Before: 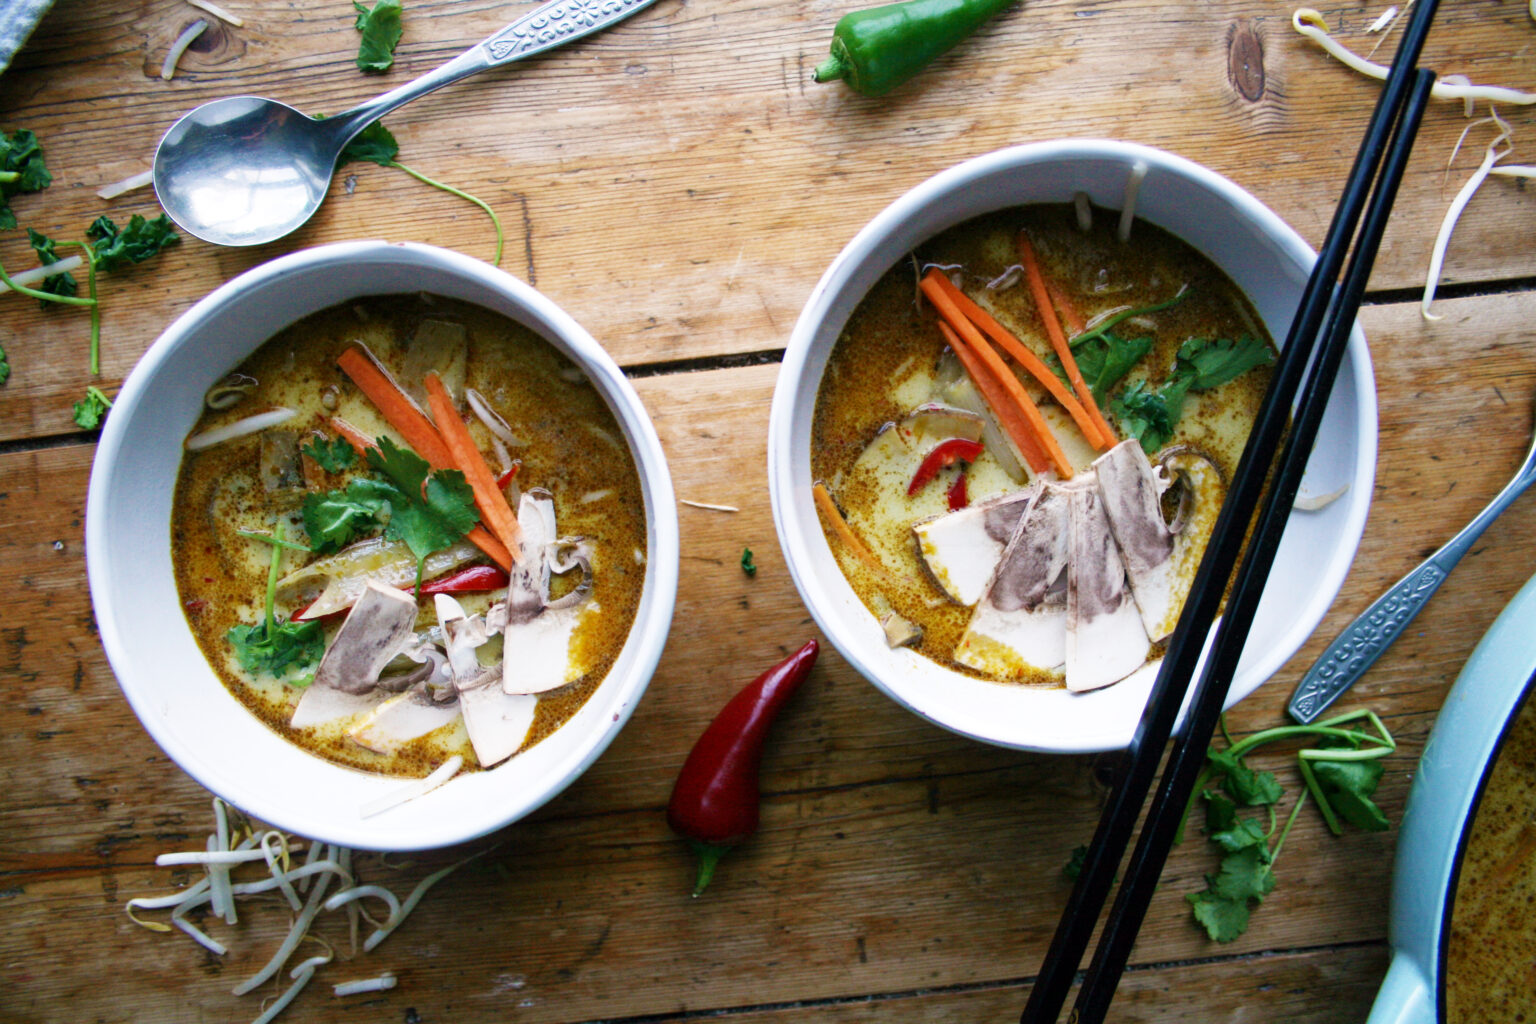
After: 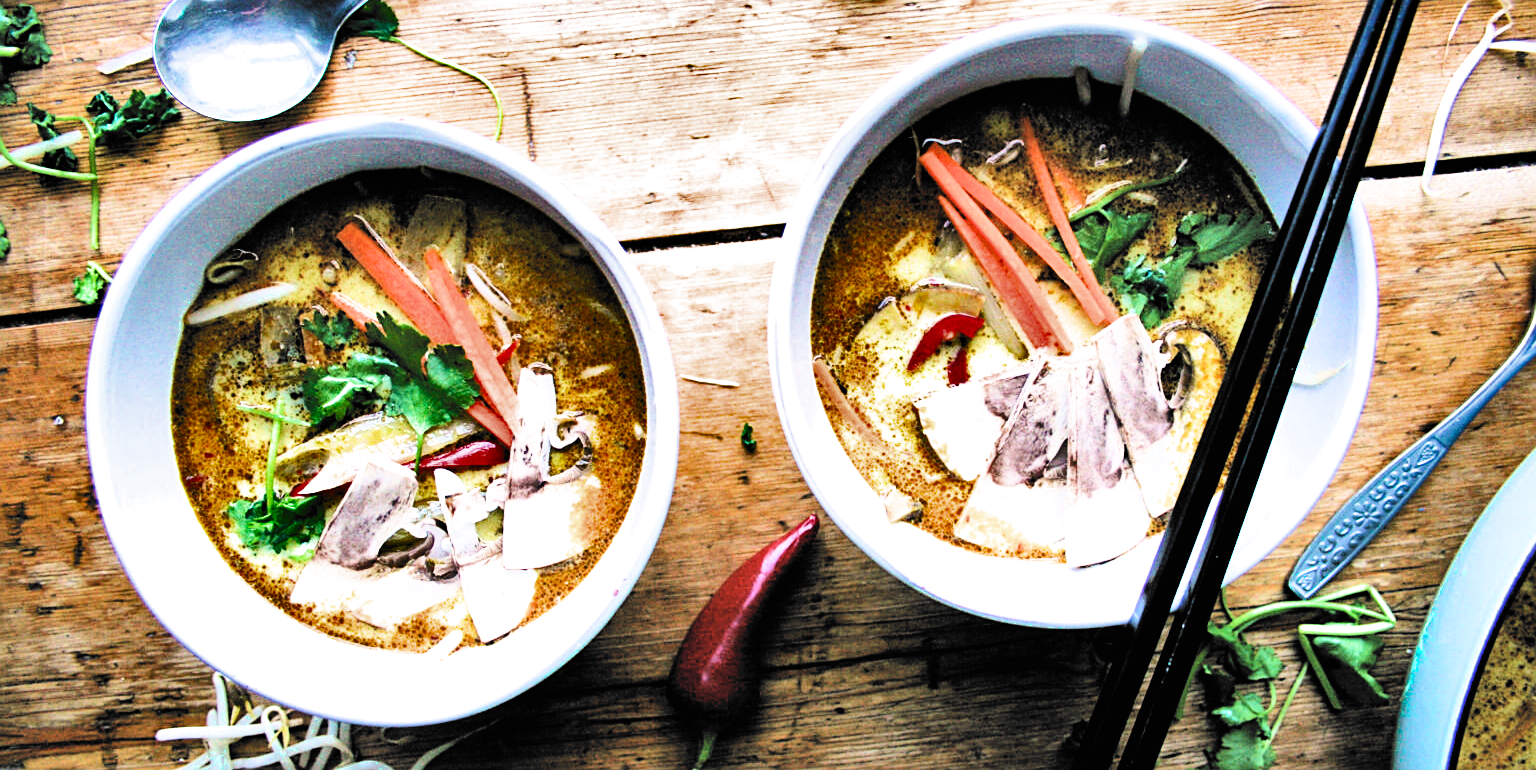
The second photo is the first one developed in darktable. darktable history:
crop and rotate: top 12.28%, bottom 12.466%
shadows and highlights: shadows 24.32, highlights -80.13, soften with gaussian
exposure: black level correction -0.002, exposure 1.115 EV, compensate highlight preservation false
contrast brightness saturation: brightness 0.124
tone equalizer: -8 EV -0.74 EV, -7 EV -0.687 EV, -6 EV -0.615 EV, -5 EV -0.422 EV, -3 EV 0.392 EV, -2 EV 0.6 EV, -1 EV 0.694 EV, +0 EV 0.76 EV, edges refinement/feathering 500, mask exposure compensation -1.57 EV, preserve details no
filmic rgb: black relative exposure -5.05 EV, white relative exposure 3.98 EV, hardness 2.87, contrast 1.299, highlights saturation mix -30.55%, color science v6 (2022)
sharpen: on, module defaults
color zones: curves: ch0 [(0.25, 0.5) (0.423, 0.5) (0.443, 0.5) (0.521, 0.756) (0.568, 0.5) (0.576, 0.5) (0.75, 0.5)]; ch1 [(0.25, 0.5) (0.423, 0.5) (0.443, 0.5) (0.539, 0.873) (0.624, 0.565) (0.631, 0.5) (0.75, 0.5)]
